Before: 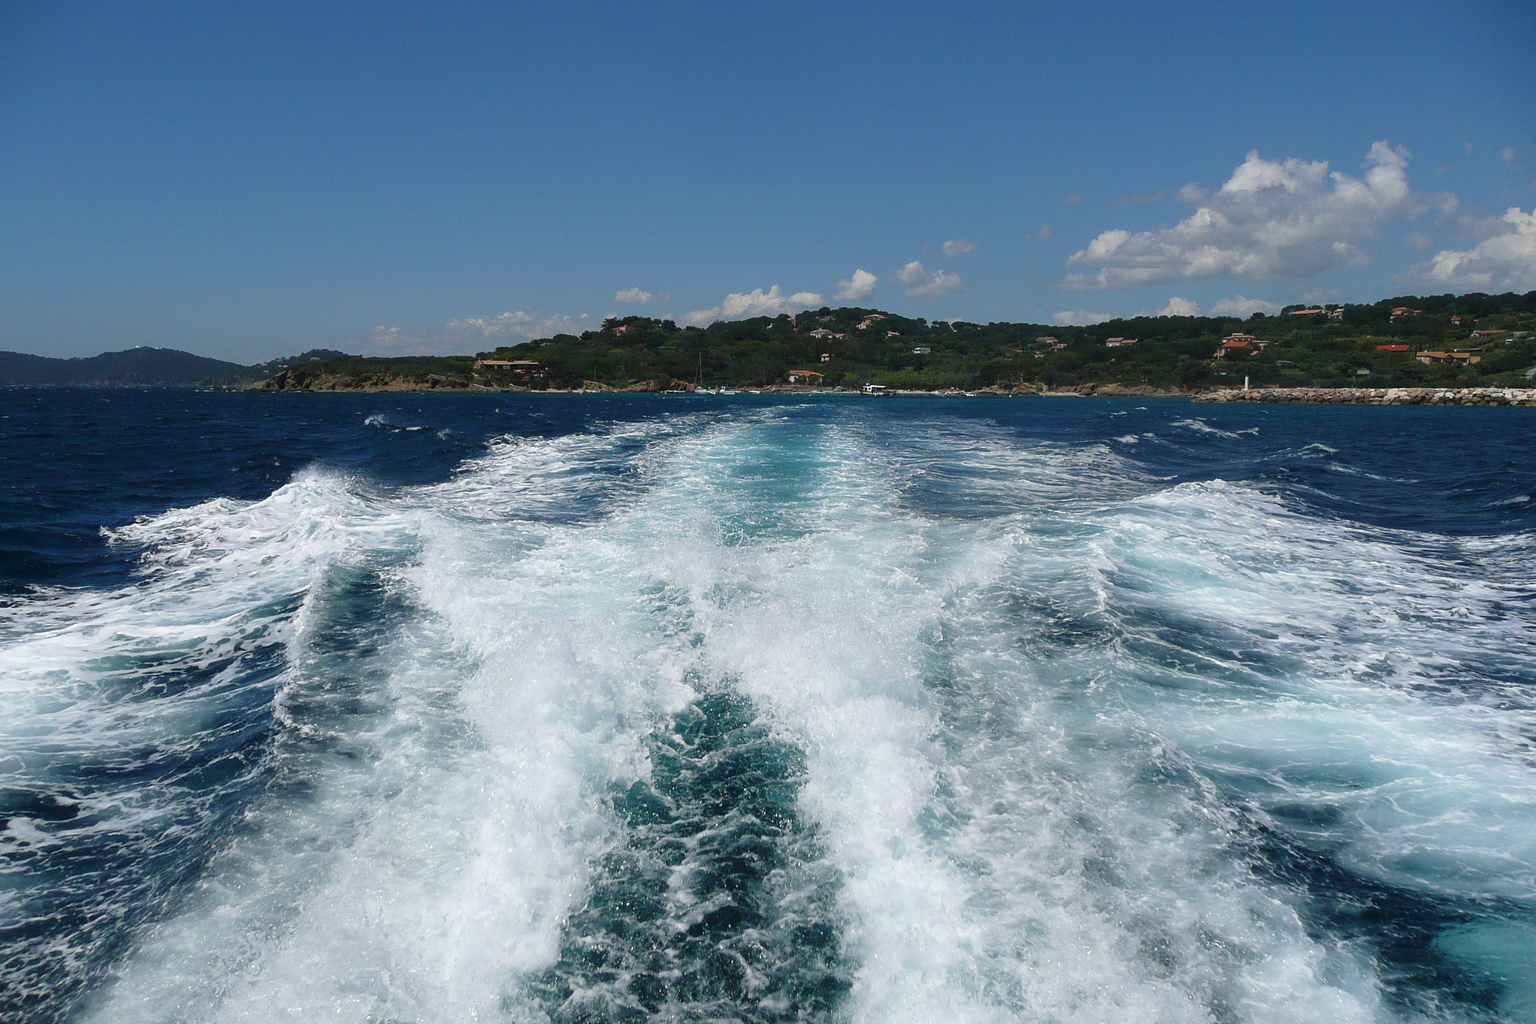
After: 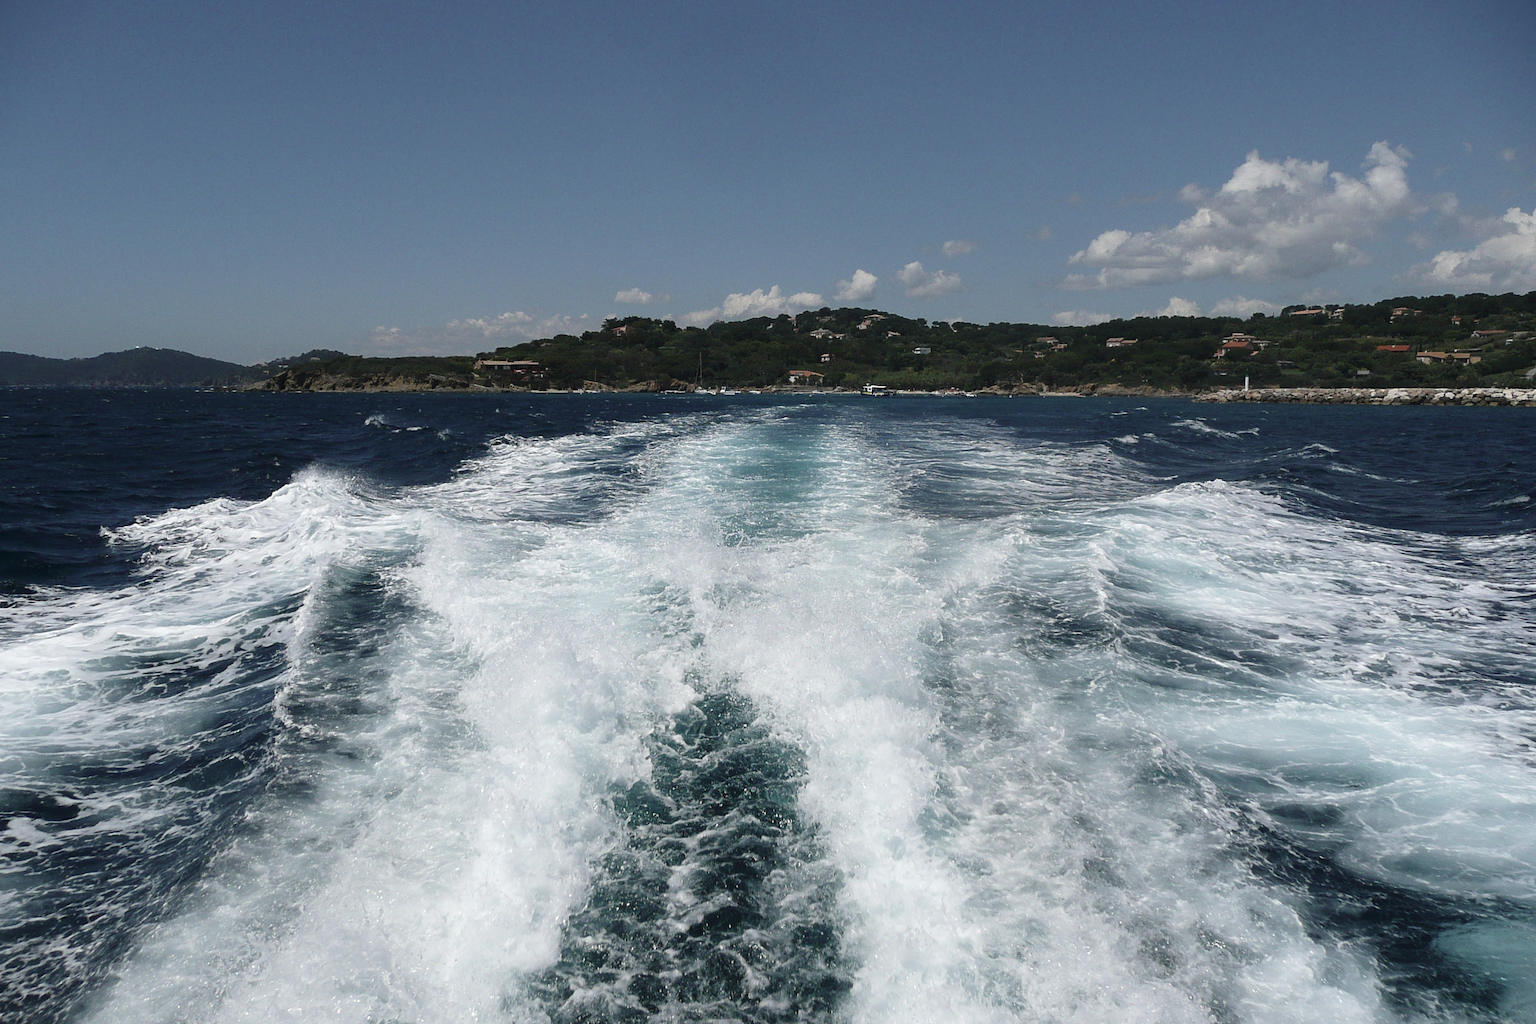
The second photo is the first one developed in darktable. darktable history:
contrast brightness saturation: contrast 0.1, saturation -0.368
tone equalizer: edges refinement/feathering 500, mask exposure compensation -1.57 EV, preserve details no
